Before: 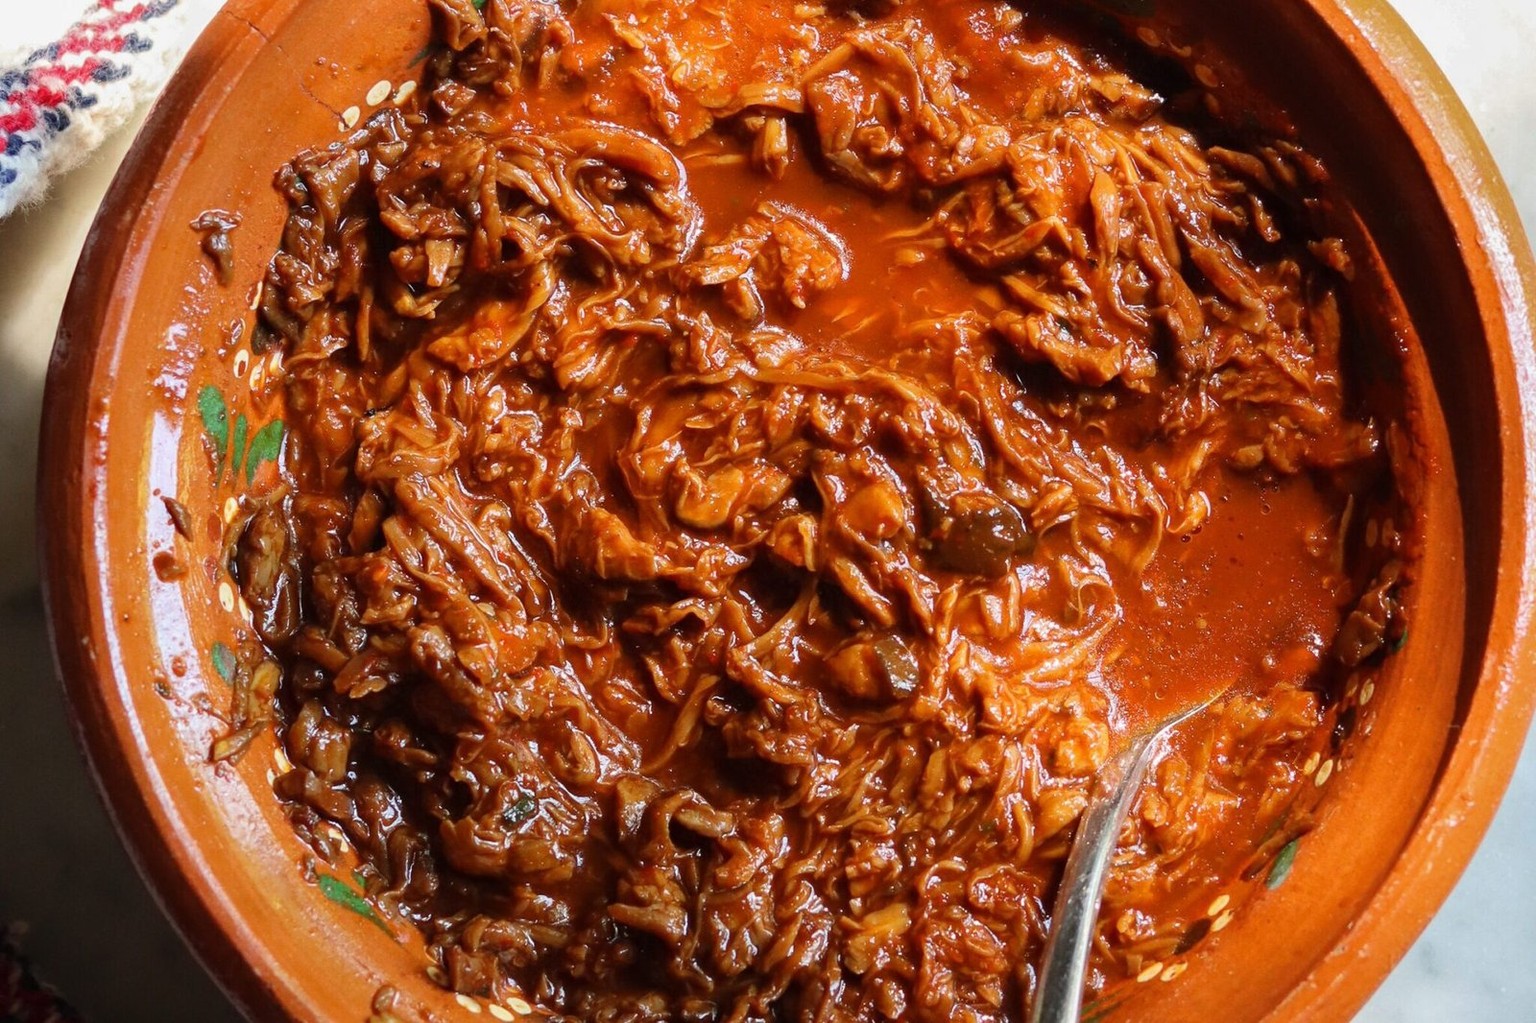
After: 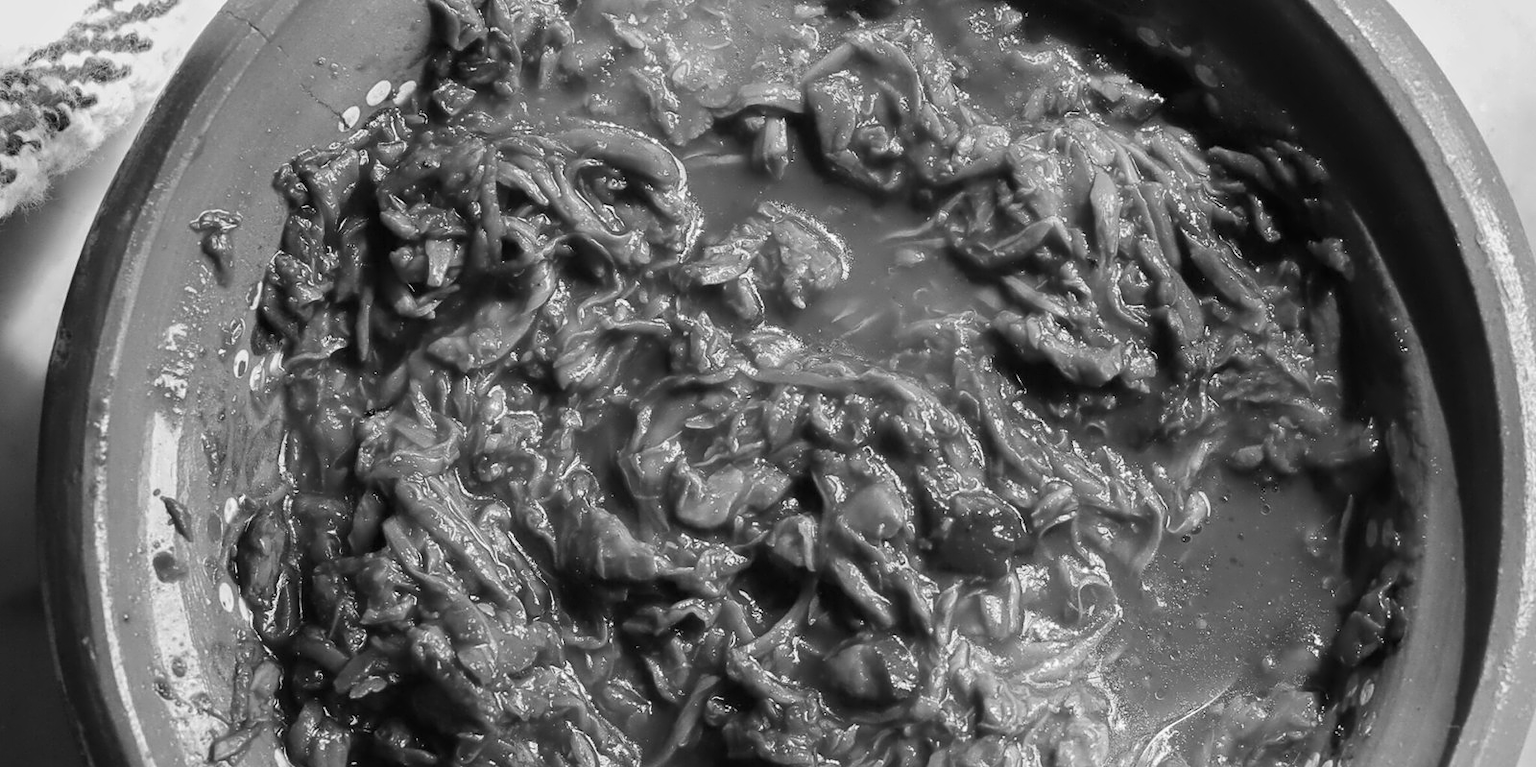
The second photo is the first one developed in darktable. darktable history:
crop: bottom 24.988%
white balance: red 1.004, blue 1.024
contrast equalizer: y [[0.5 ×4, 0.524, 0.59], [0.5 ×6], [0.5 ×6], [0, 0, 0, 0.01, 0.045, 0.012], [0, 0, 0, 0.044, 0.195, 0.131]]
monochrome: a 73.58, b 64.21
